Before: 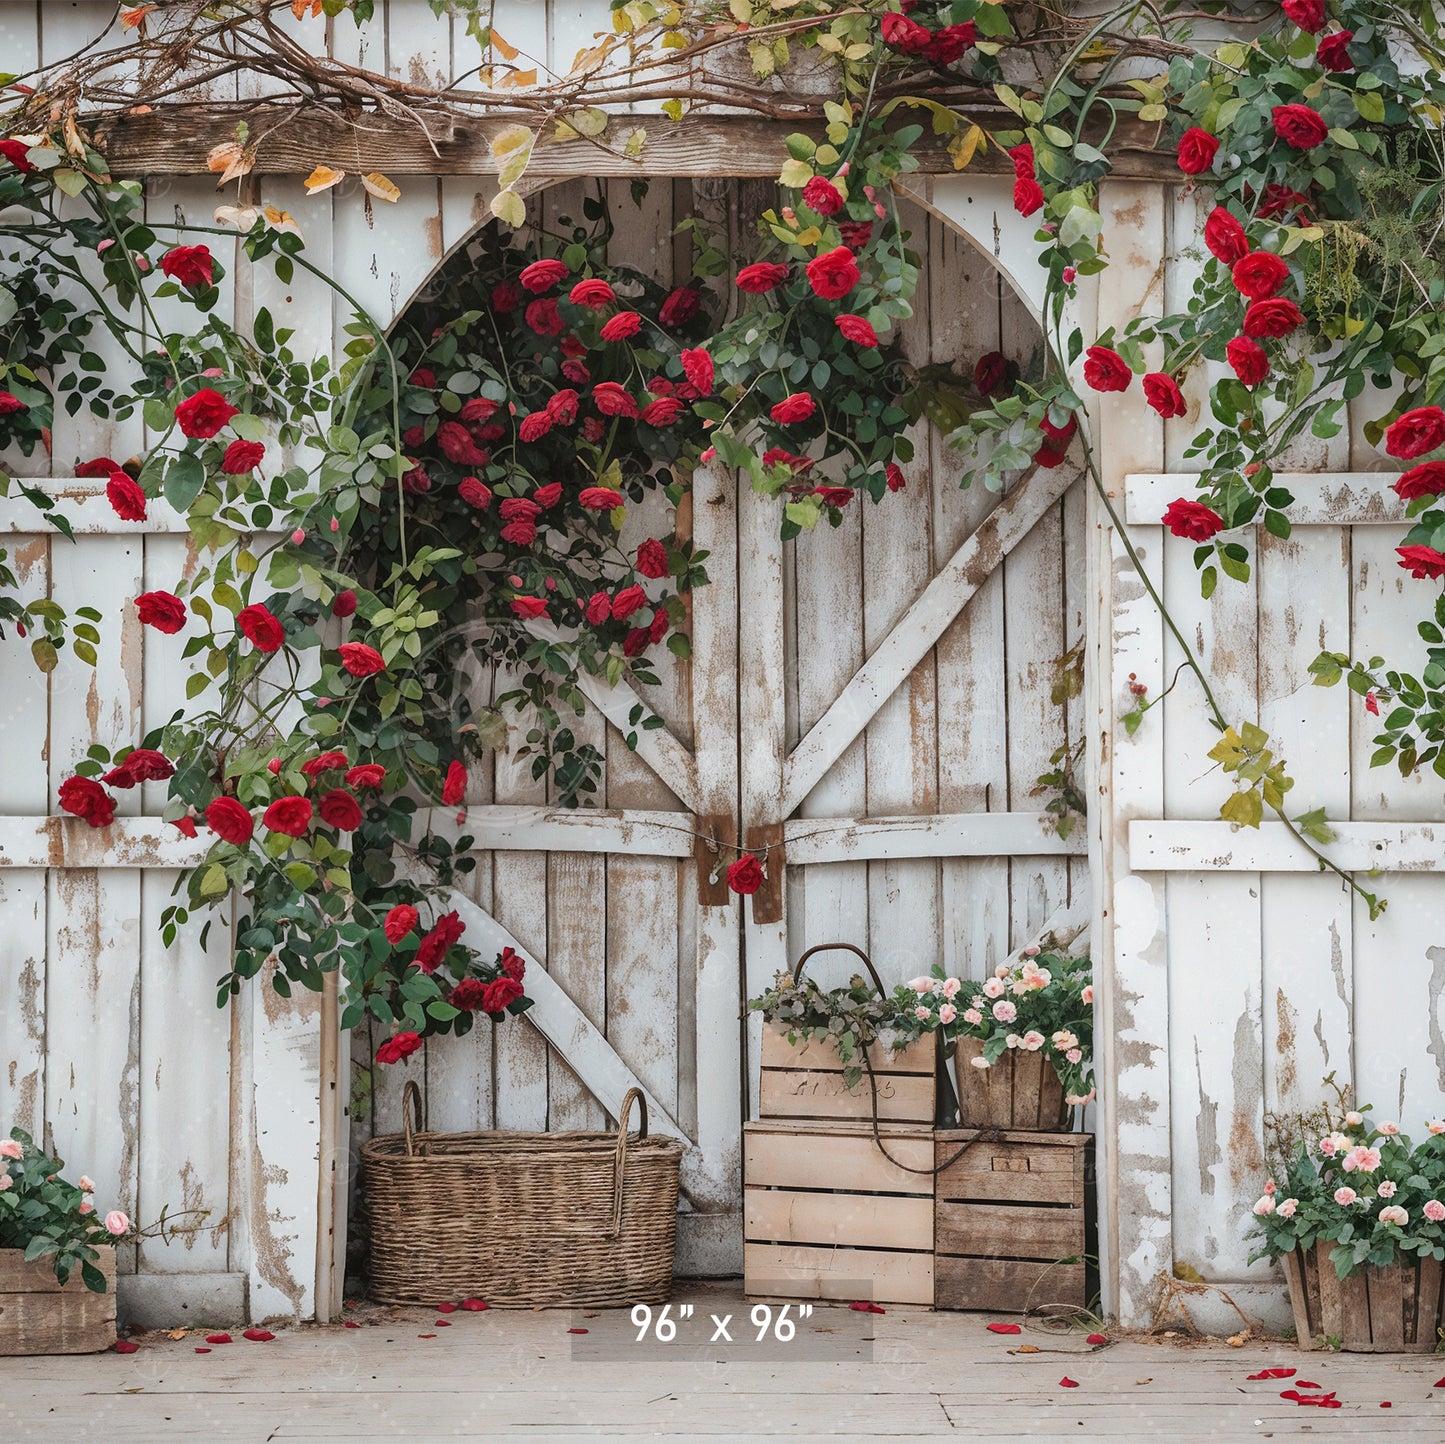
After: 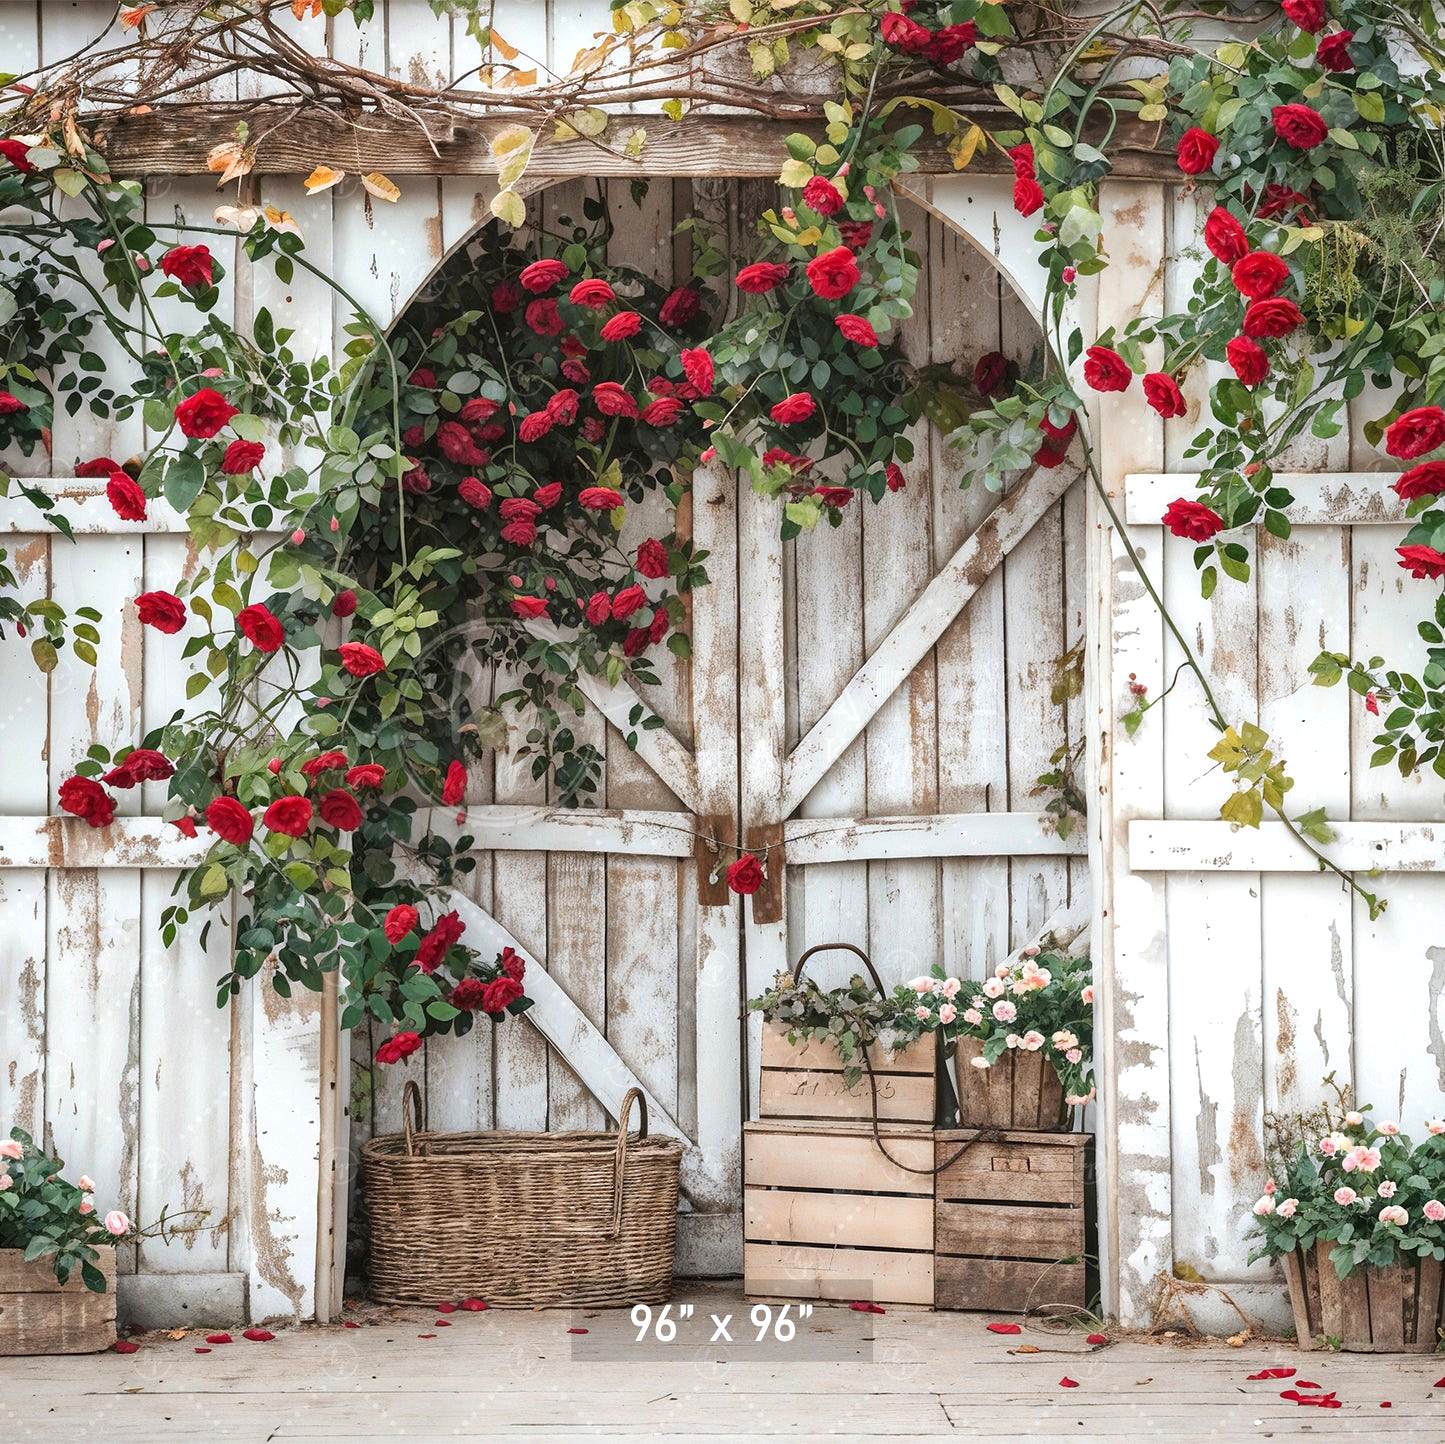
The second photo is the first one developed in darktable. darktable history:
exposure: black level correction 0, exposure 0.395 EV, compensate highlight preservation false
local contrast: highlights 101%, shadows 103%, detail 119%, midtone range 0.2
